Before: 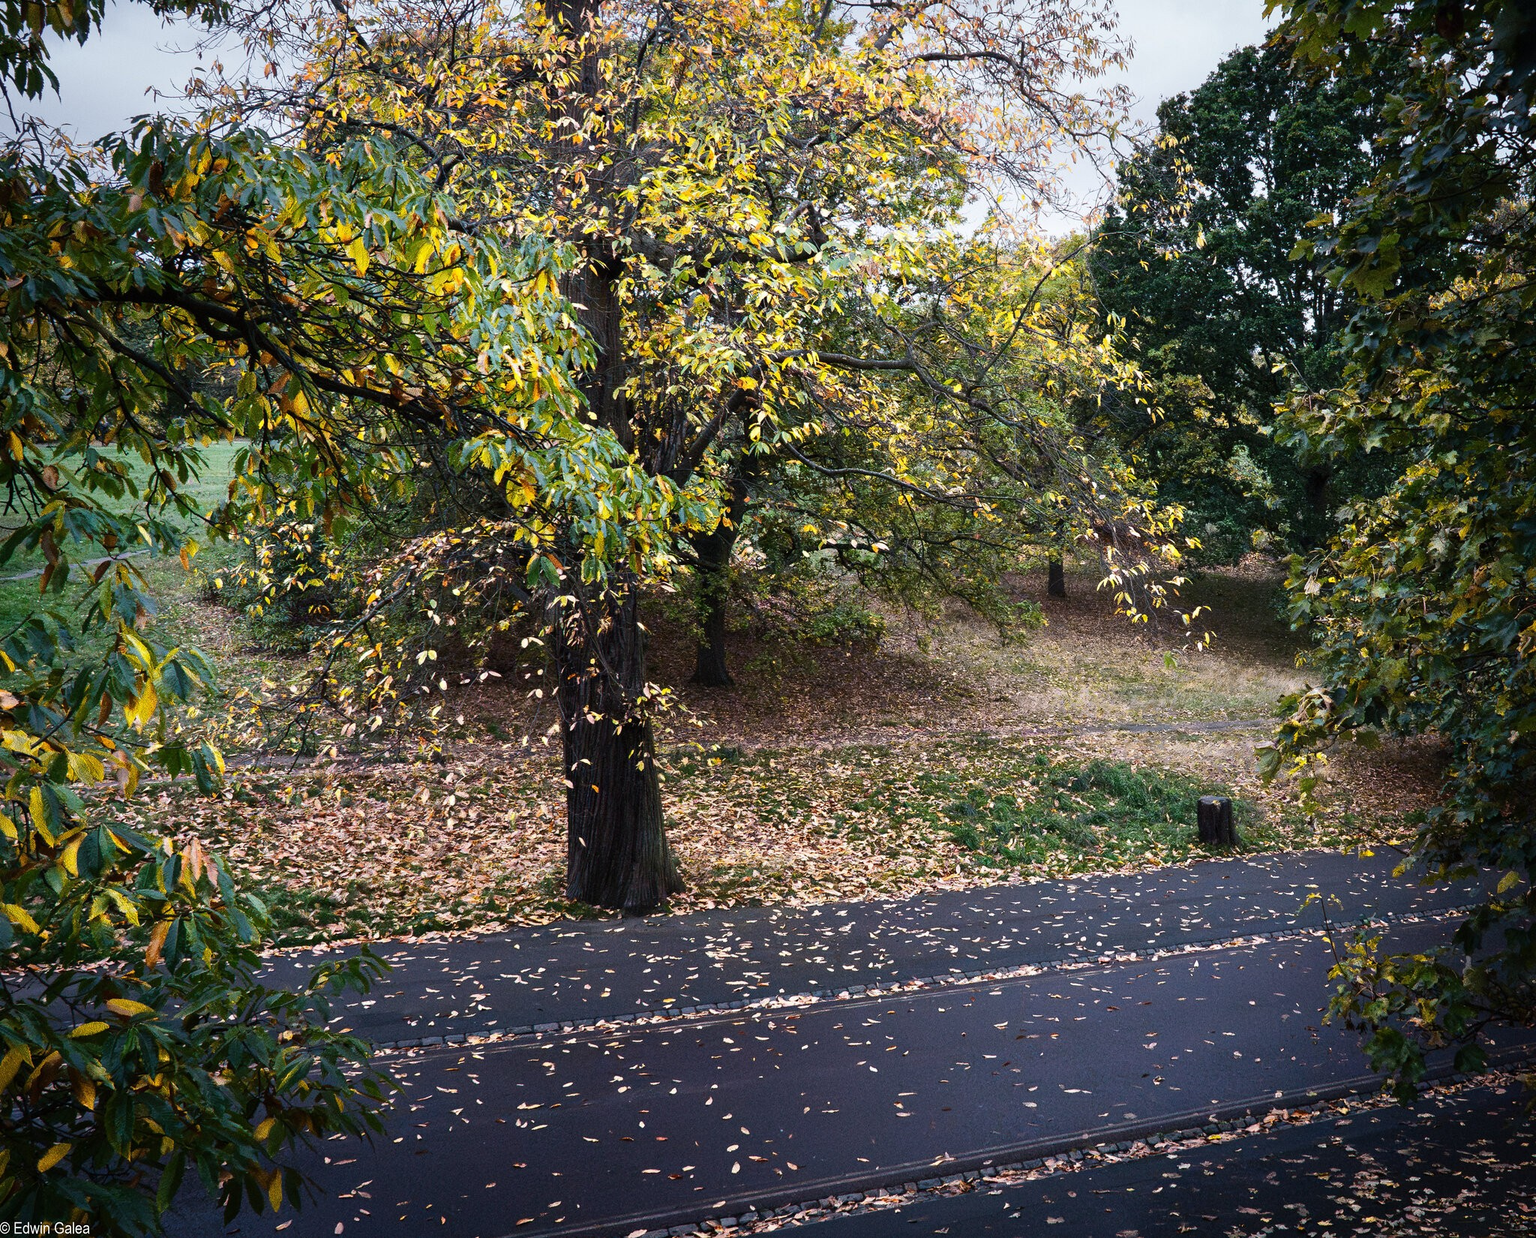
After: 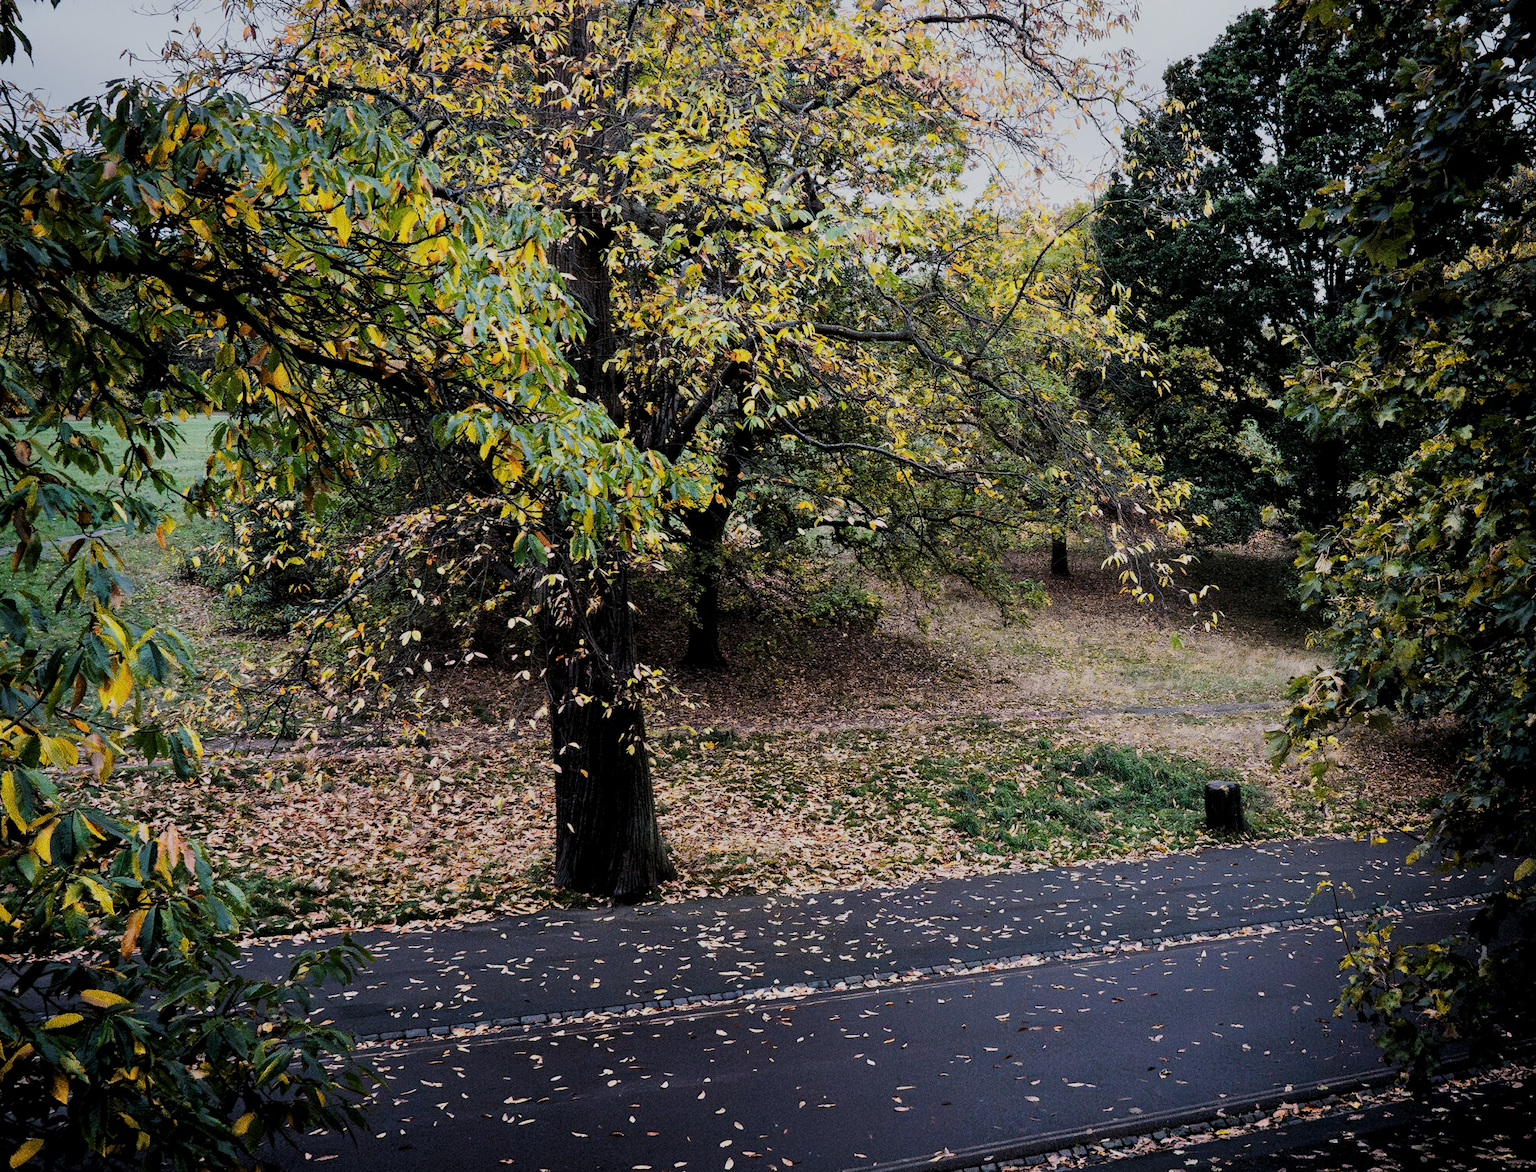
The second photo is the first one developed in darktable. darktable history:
crop: left 1.87%, top 3.116%, right 1.101%, bottom 4.937%
levels: levels [0.026, 0.507, 0.987]
filmic rgb: black relative exposure -7.27 EV, white relative exposure 5.08 EV, threshold 3.02 EV, hardness 3.22, enable highlight reconstruction true
